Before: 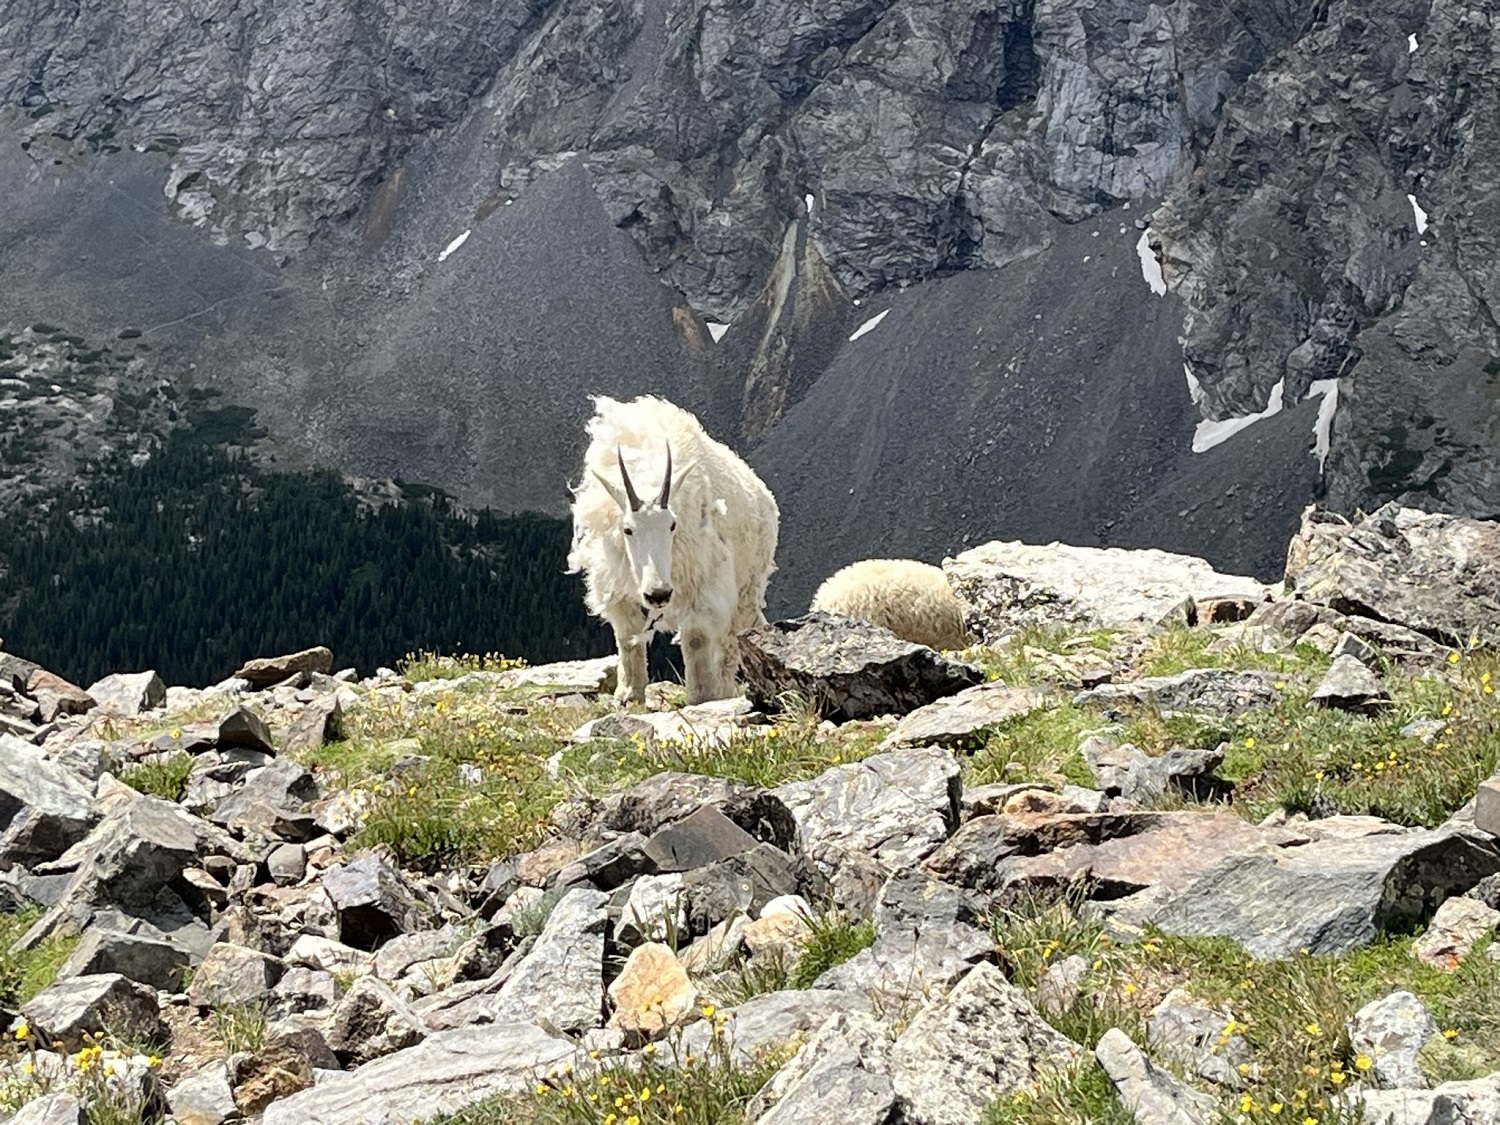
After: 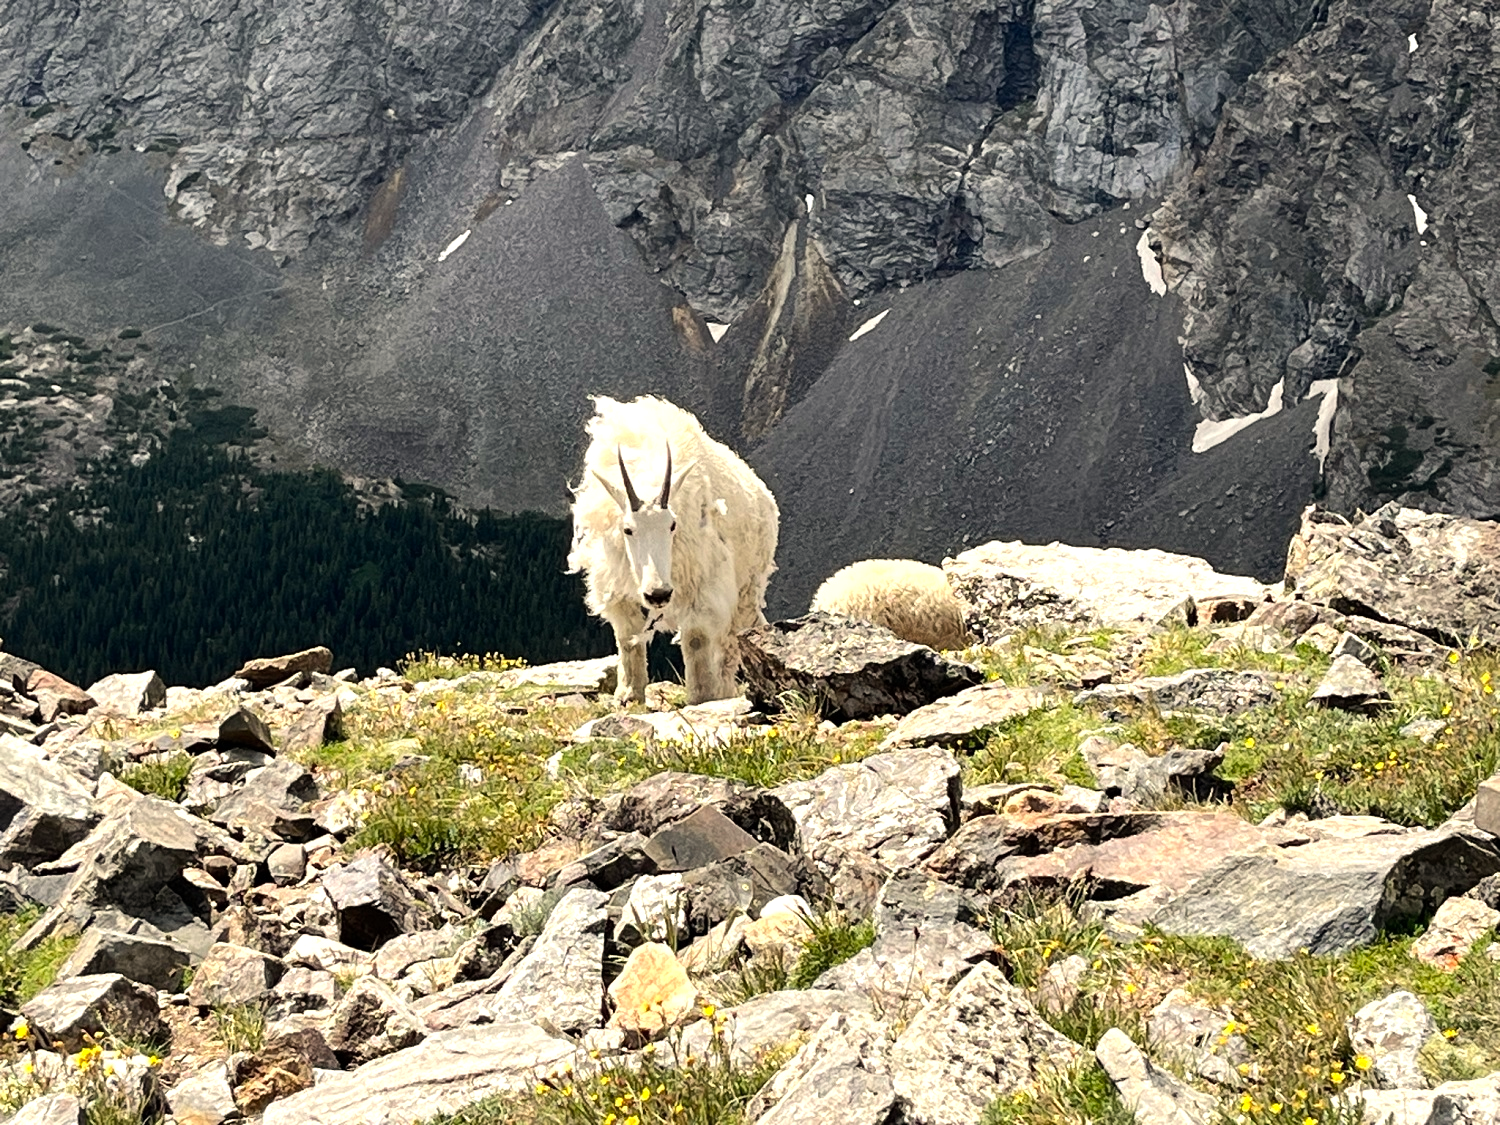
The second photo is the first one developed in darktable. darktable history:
tone equalizer: -8 EV -0.417 EV, -7 EV -0.389 EV, -6 EV -0.333 EV, -5 EV -0.222 EV, -3 EV 0.222 EV, -2 EV 0.333 EV, -1 EV 0.389 EV, +0 EV 0.417 EV, edges refinement/feathering 500, mask exposure compensation -1.57 EV, preserve details no
white balance: red 1.045, blue 0.932
